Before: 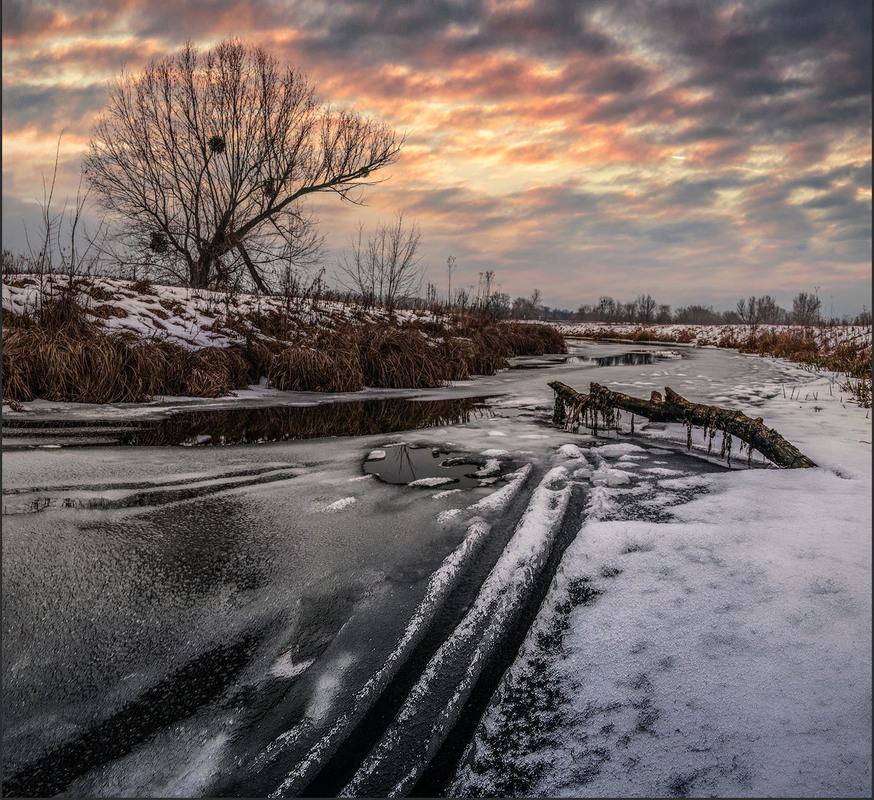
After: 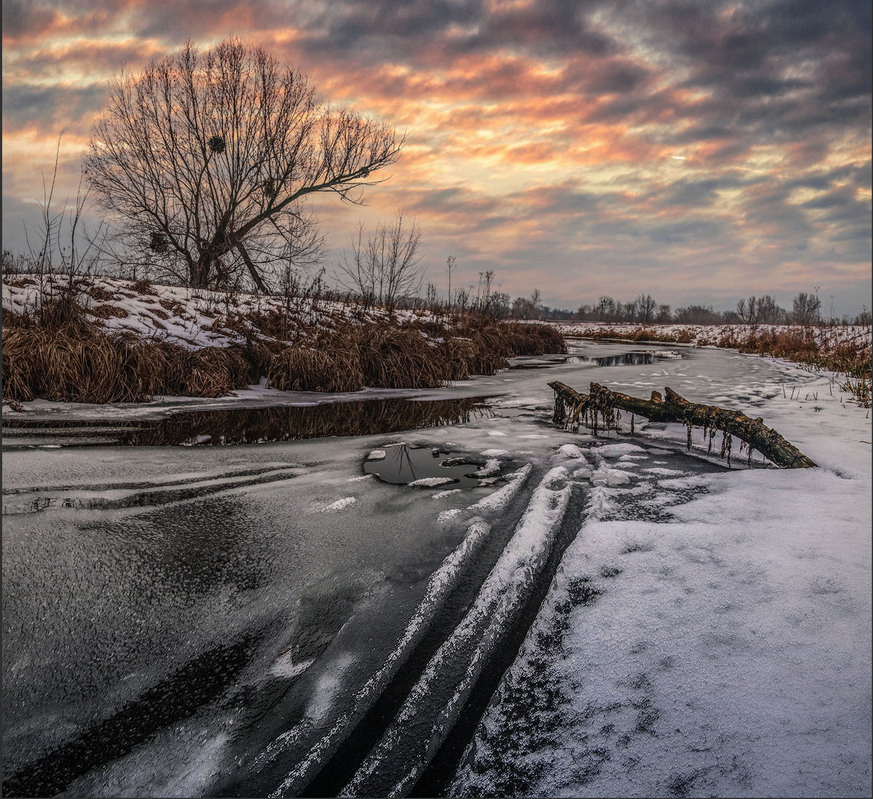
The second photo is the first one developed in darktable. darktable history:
local contrast: detail 109%
contrast equalizer: y [[0.5, 0.5, 0.468, 0.5, 0.5, 0.5], [0.5 ×6], [0.5 ×6], [0 ×6], [0 ×6]]
